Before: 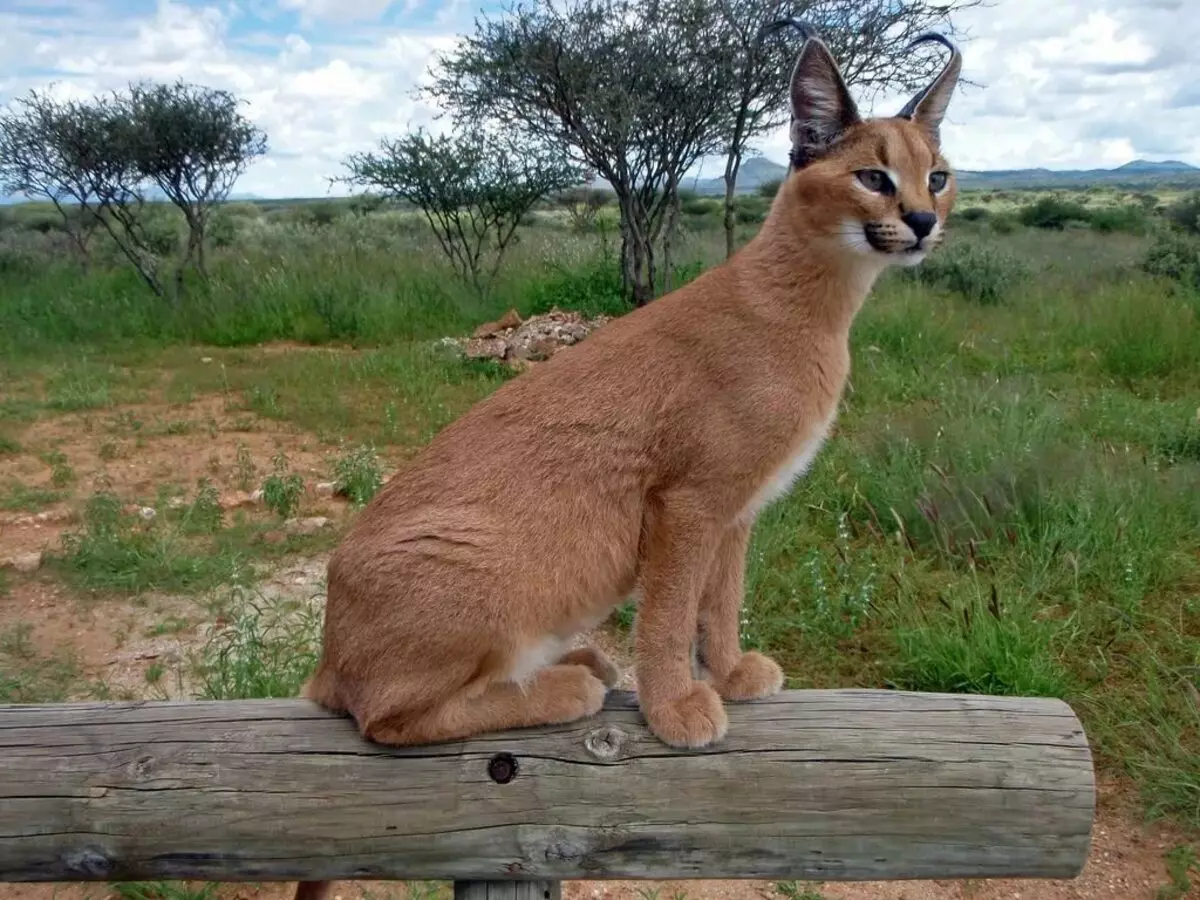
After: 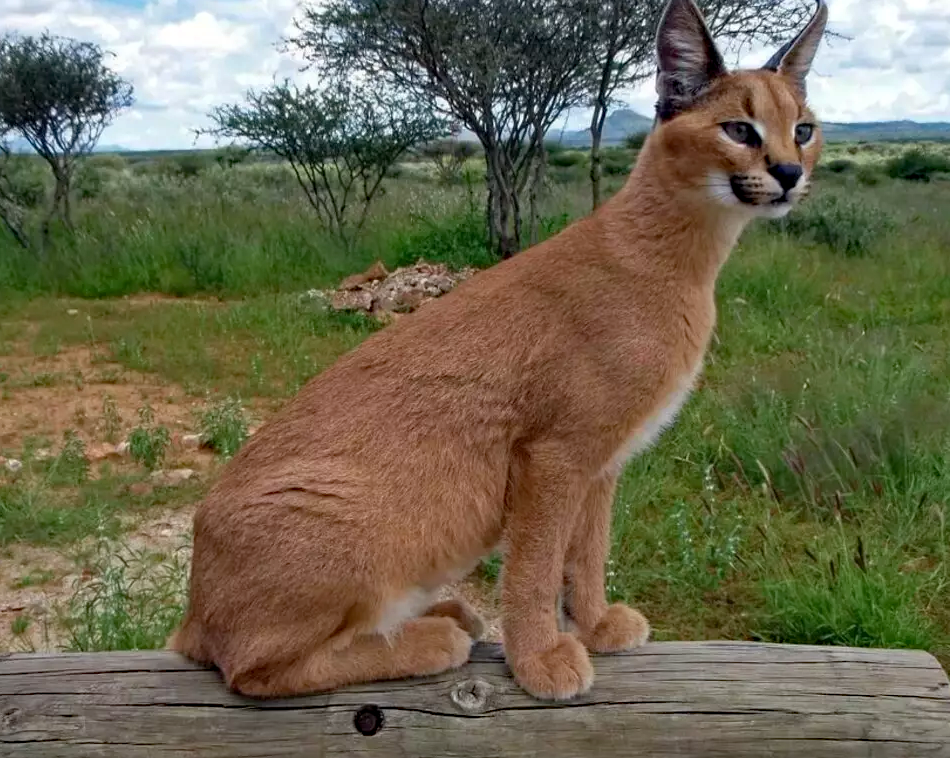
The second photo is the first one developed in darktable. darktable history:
haze removal: strength 0.29, distance 0.25, compatibility mode true, adaptive false
crop: left 11.225%, top 5.381%, right 9.565%, bottom 10.314%
